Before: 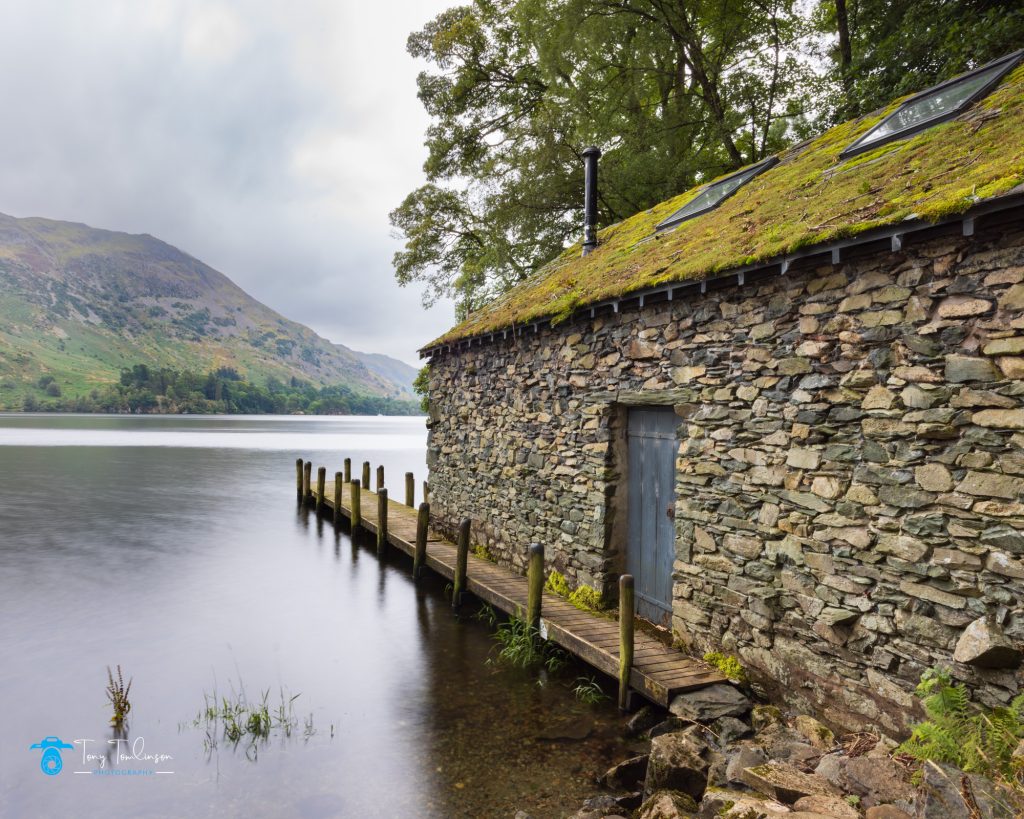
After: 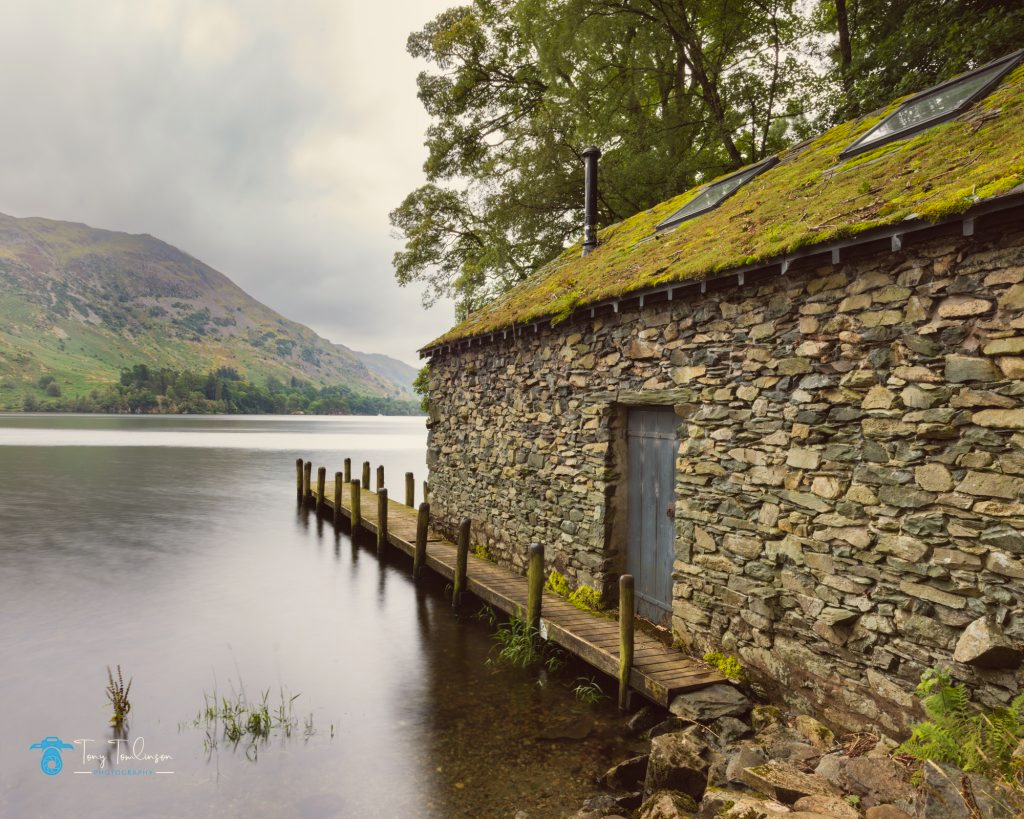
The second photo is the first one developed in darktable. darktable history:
exposure: black level correction 0.001, compensate highlight preservation false
color balance: lift [1.005, 1.002, 0.998, 0.998], gamma [1, 1.021, 1.02, 0.979], gain [0.923, 1.066, 1.056, 0.934]
